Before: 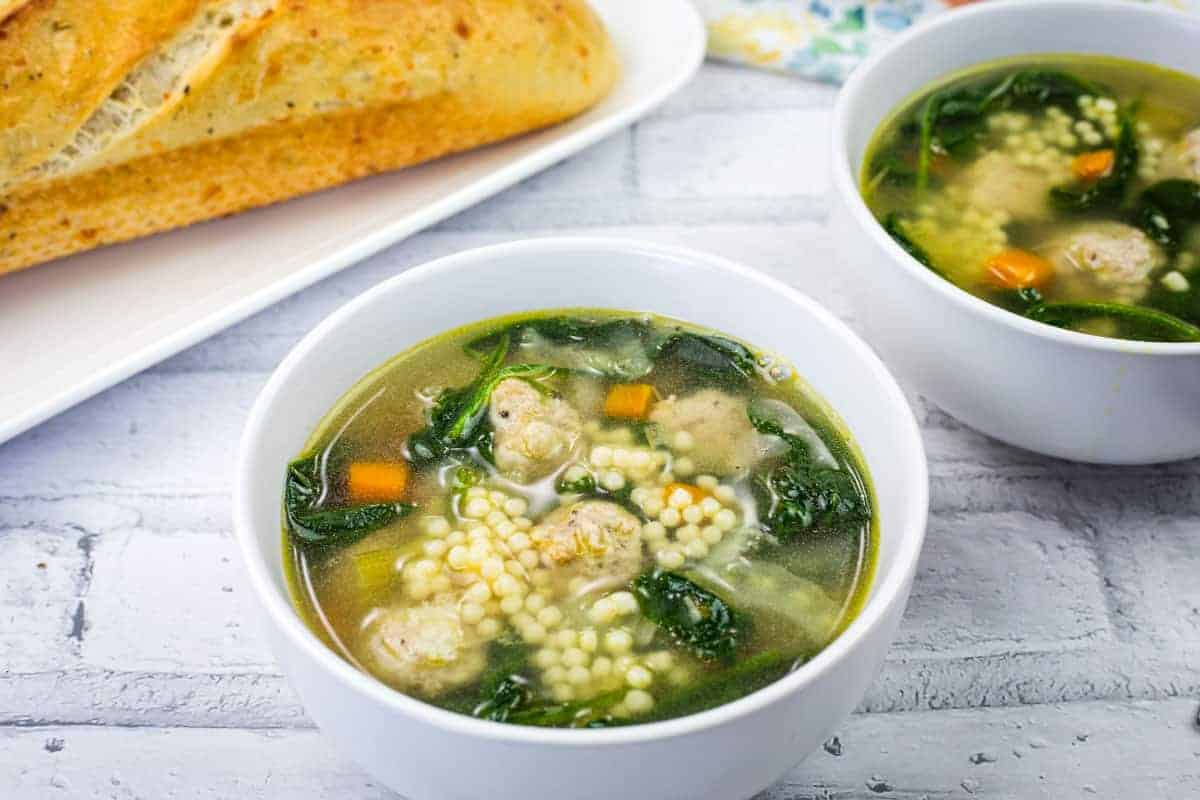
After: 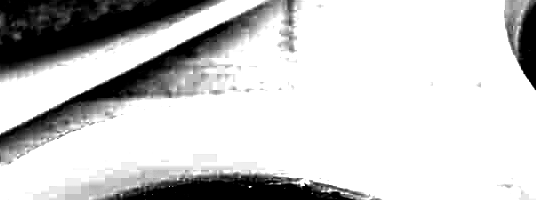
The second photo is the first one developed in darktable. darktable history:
local contrast: mode bilateral grid, contrast 20, coarseness 50, detail 140%, midtone range 0.2
monochrome: a -6.99, b 35.61, size 1.4
levels: mode automatic, black 8.58%, gray 59.42%, levels [0, 0.445, 1]
sharpen: on, module defaults
crop: left 28.64%, top 16.832%, right 26.637%, bottom 58.055%
exposure: exposure 0.636 EV, compensate highlight preservation false
